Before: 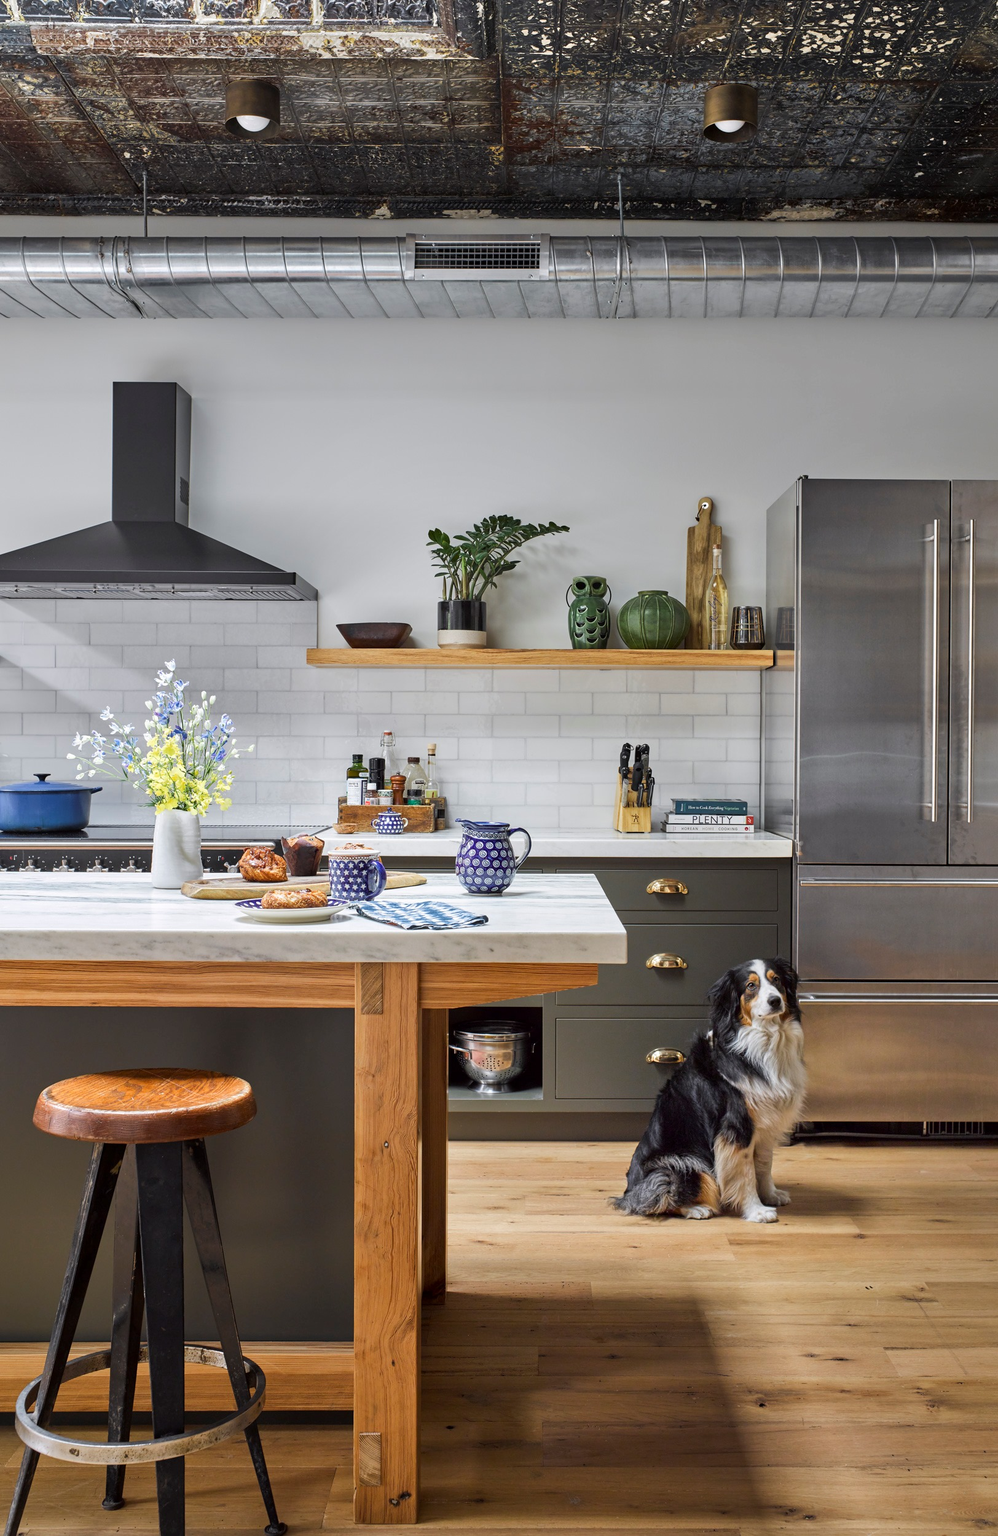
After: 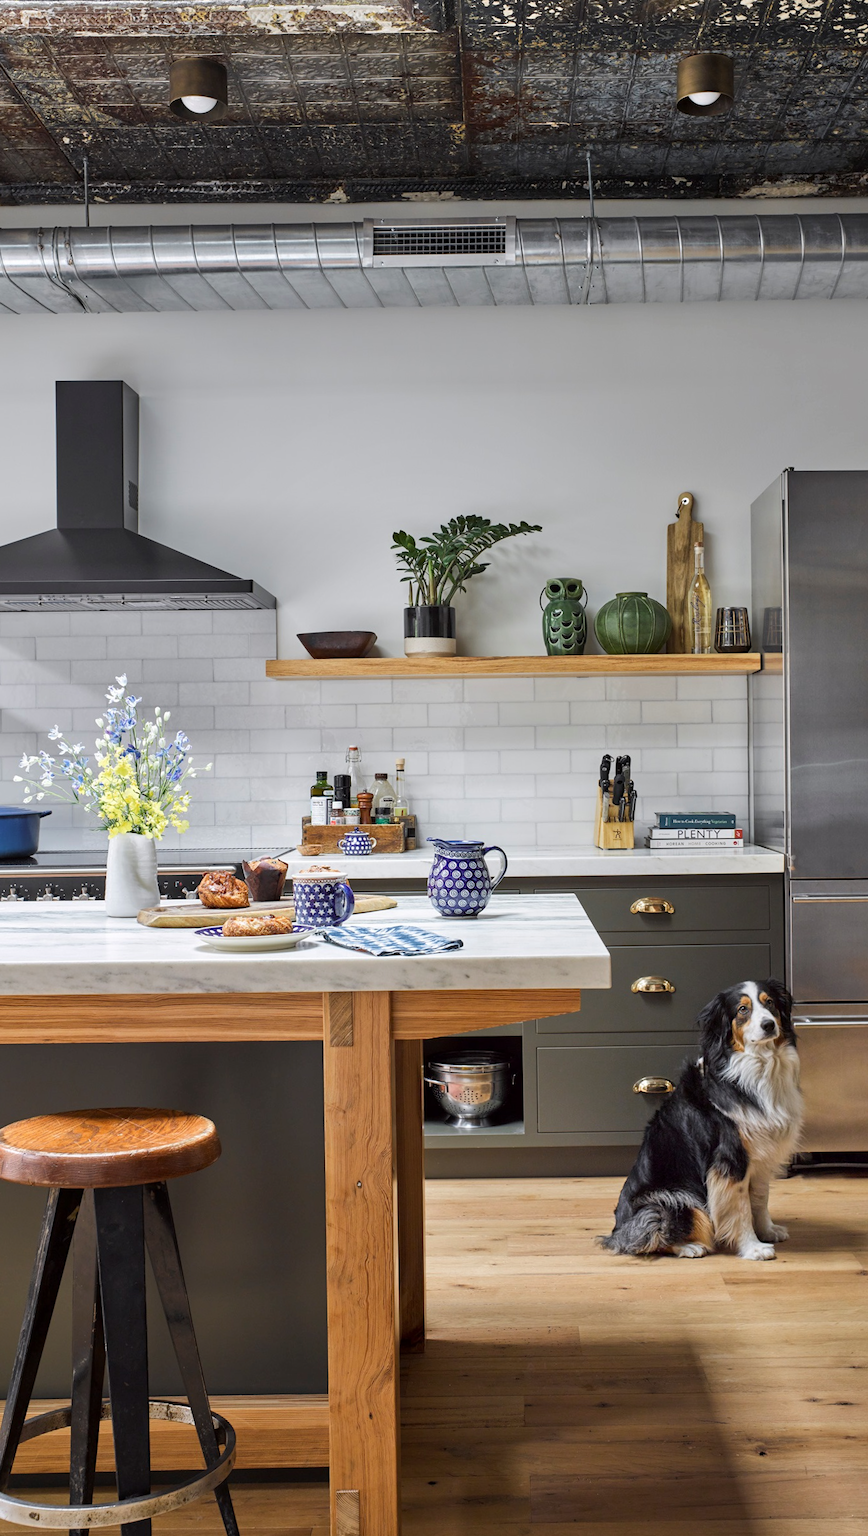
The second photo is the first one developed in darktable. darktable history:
crop and rotate: angle 1°, left 4.281%, top 0.642%, right 11.383%, bottom 2.486%
contrast brightness saturation: saturation -0.05
